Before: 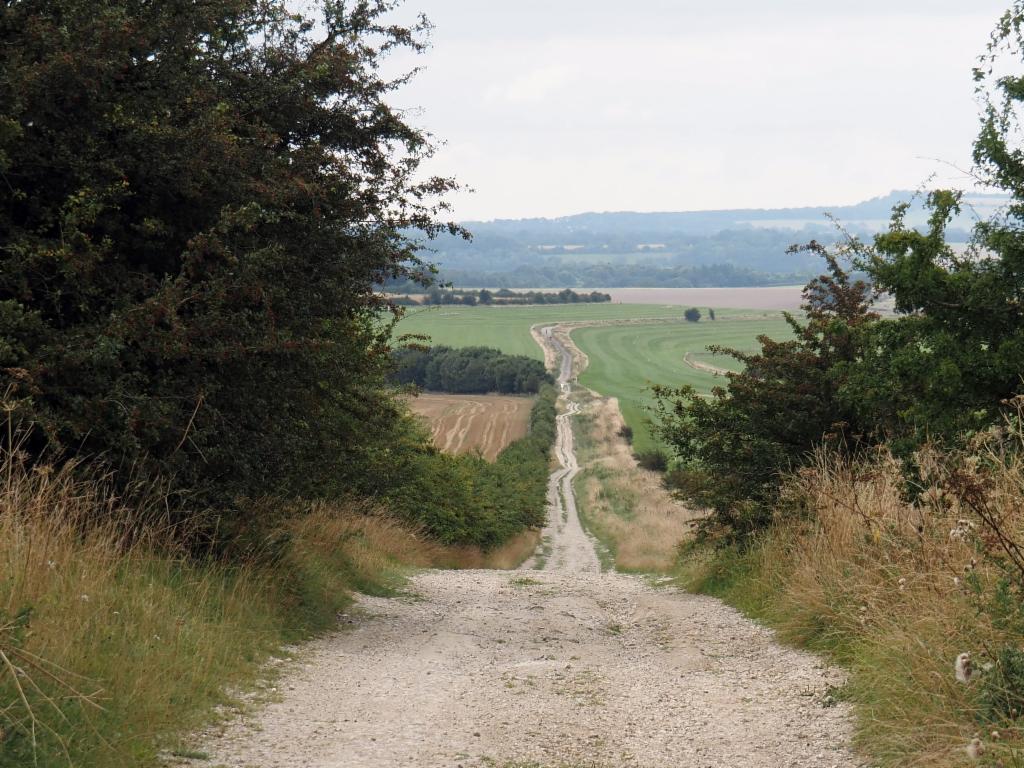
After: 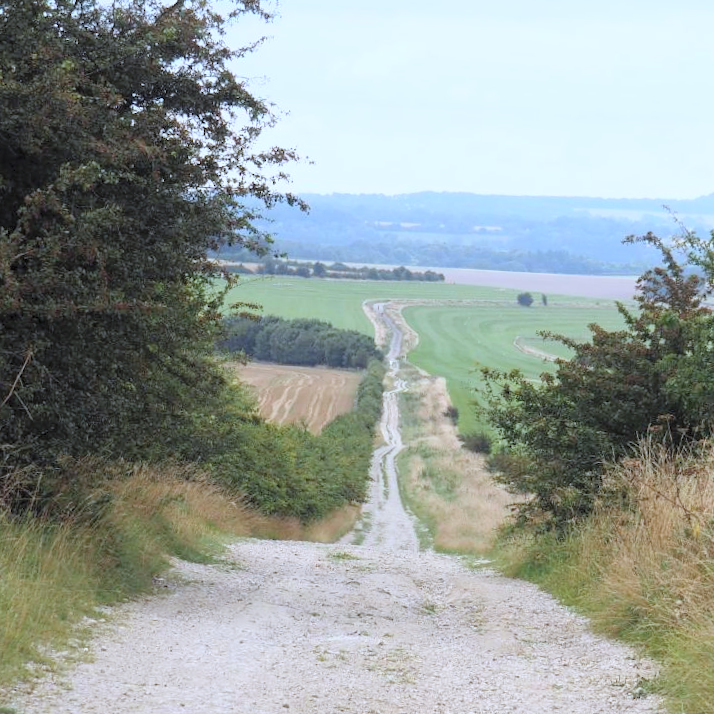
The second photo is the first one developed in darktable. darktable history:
white balance: red 0.926, green 1.003, blue 1.133
crop and rotate: angle -3.27°, left 14.277%, top 0.028%, right 10.766%, bottom 0.028%
contrast brightness saturation: contrast 0.1, brightness 0.3, saturation 0.14
